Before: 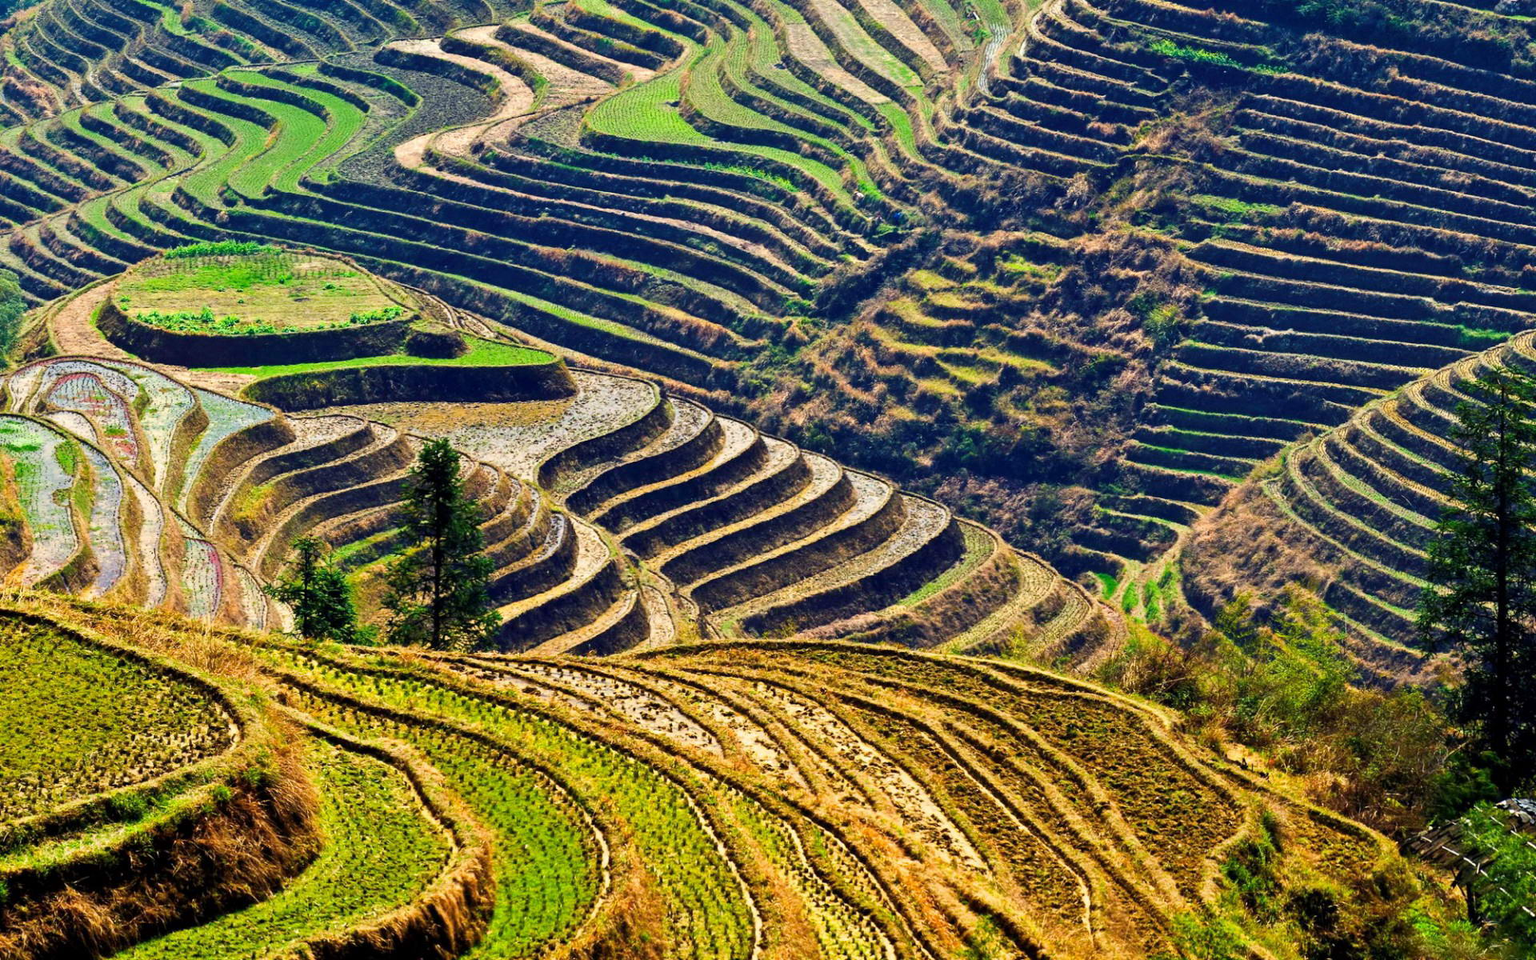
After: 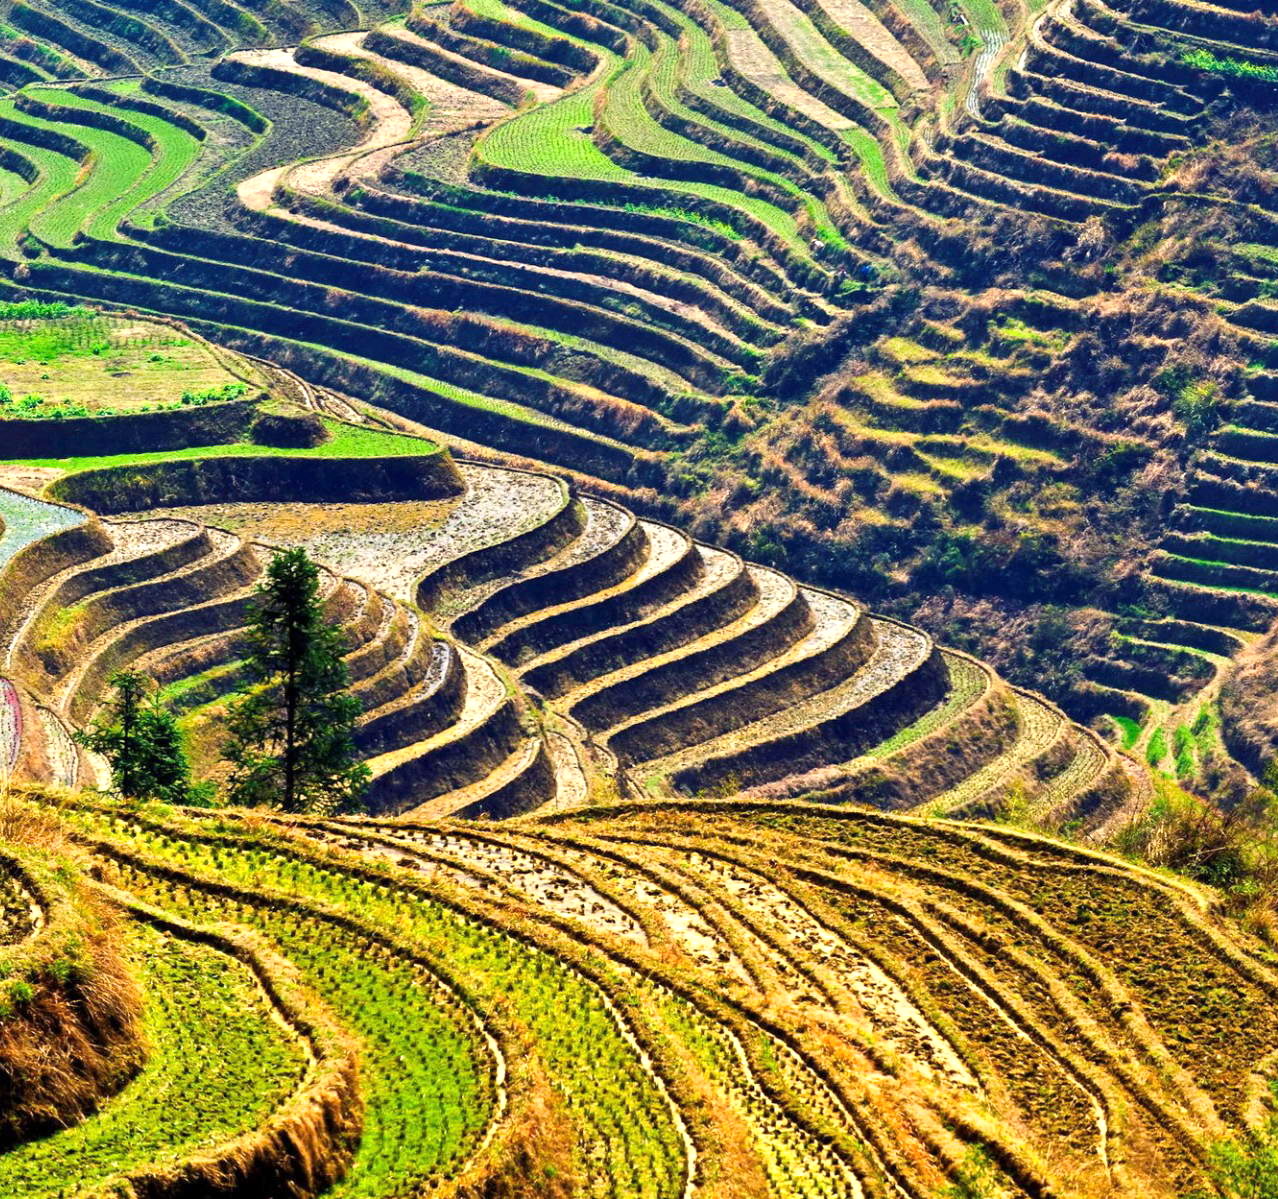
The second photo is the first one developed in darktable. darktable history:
crop and rotate: left 13.351%, right 20.062%
exposure: exposure 0.403 EV, compensate exposure bias true, compensate highlight preservation false
